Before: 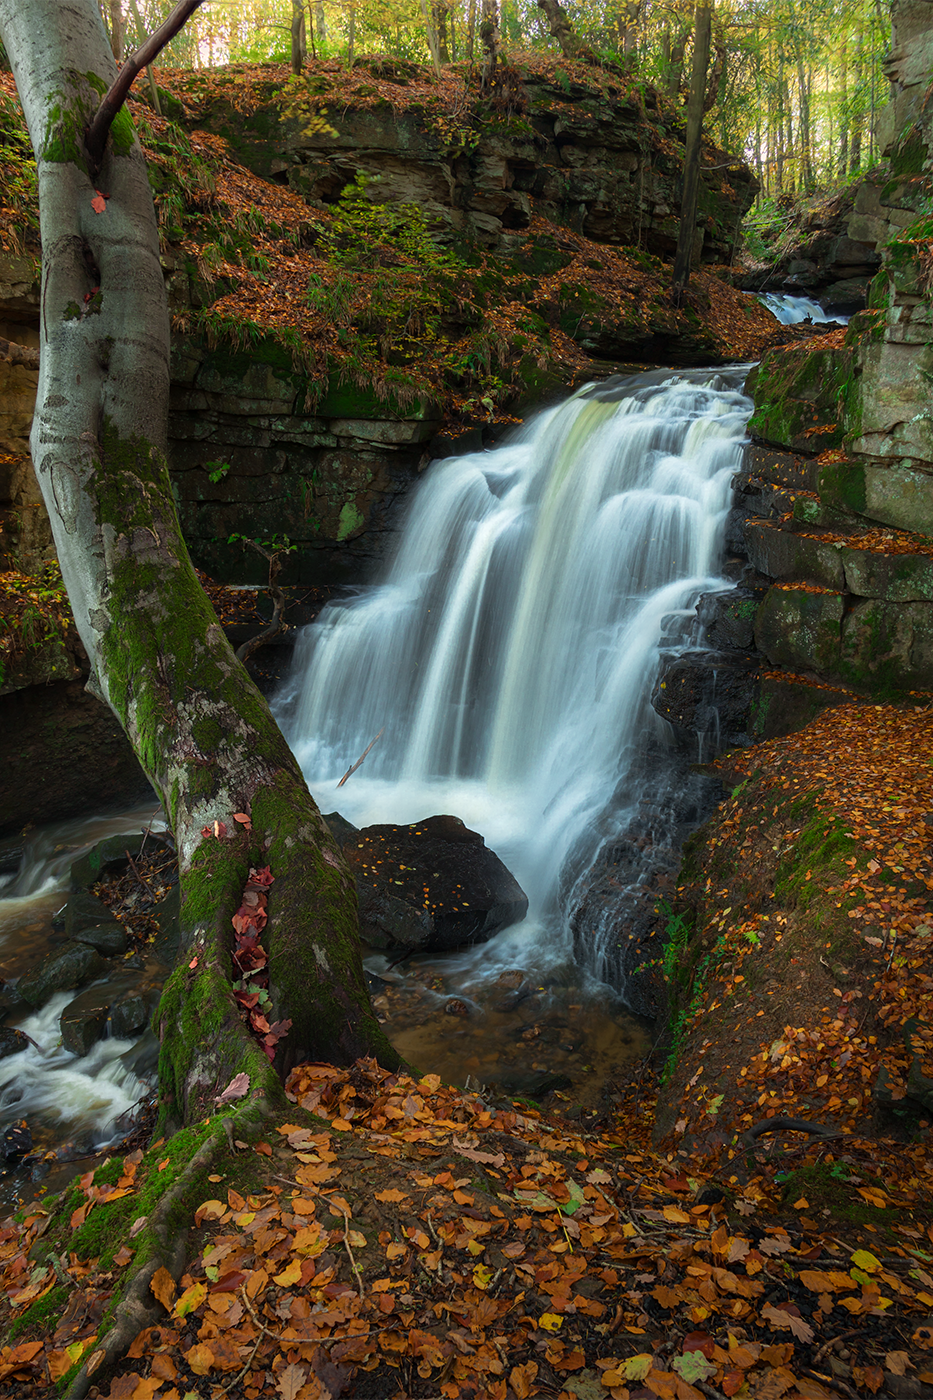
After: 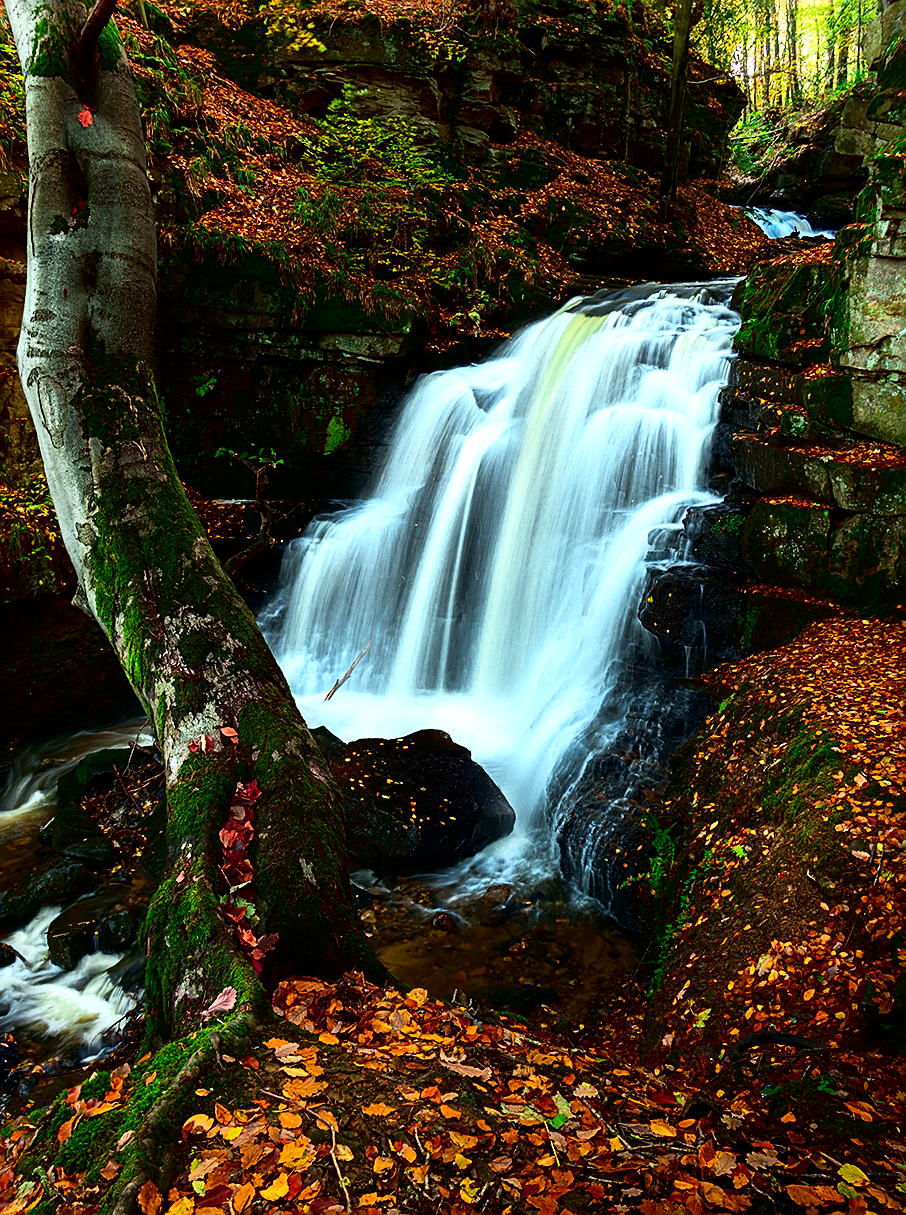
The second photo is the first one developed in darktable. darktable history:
base curve: curves: ch0 [(0, 0) (0.028, 0.03) (0.121, 0.232) (0.46, 0.748) (0.859, 0.968) (1, 1)]
exposure: exposure 0.67 EV, compensate highlight preservation false
contrast brightness saturation: contrast 0.092, brightness -0.576, saturation 0.168
sharpen: on, module defaults
crop: left 1.432%, top 6.184%, right 1.408%, bottom 6.999%
